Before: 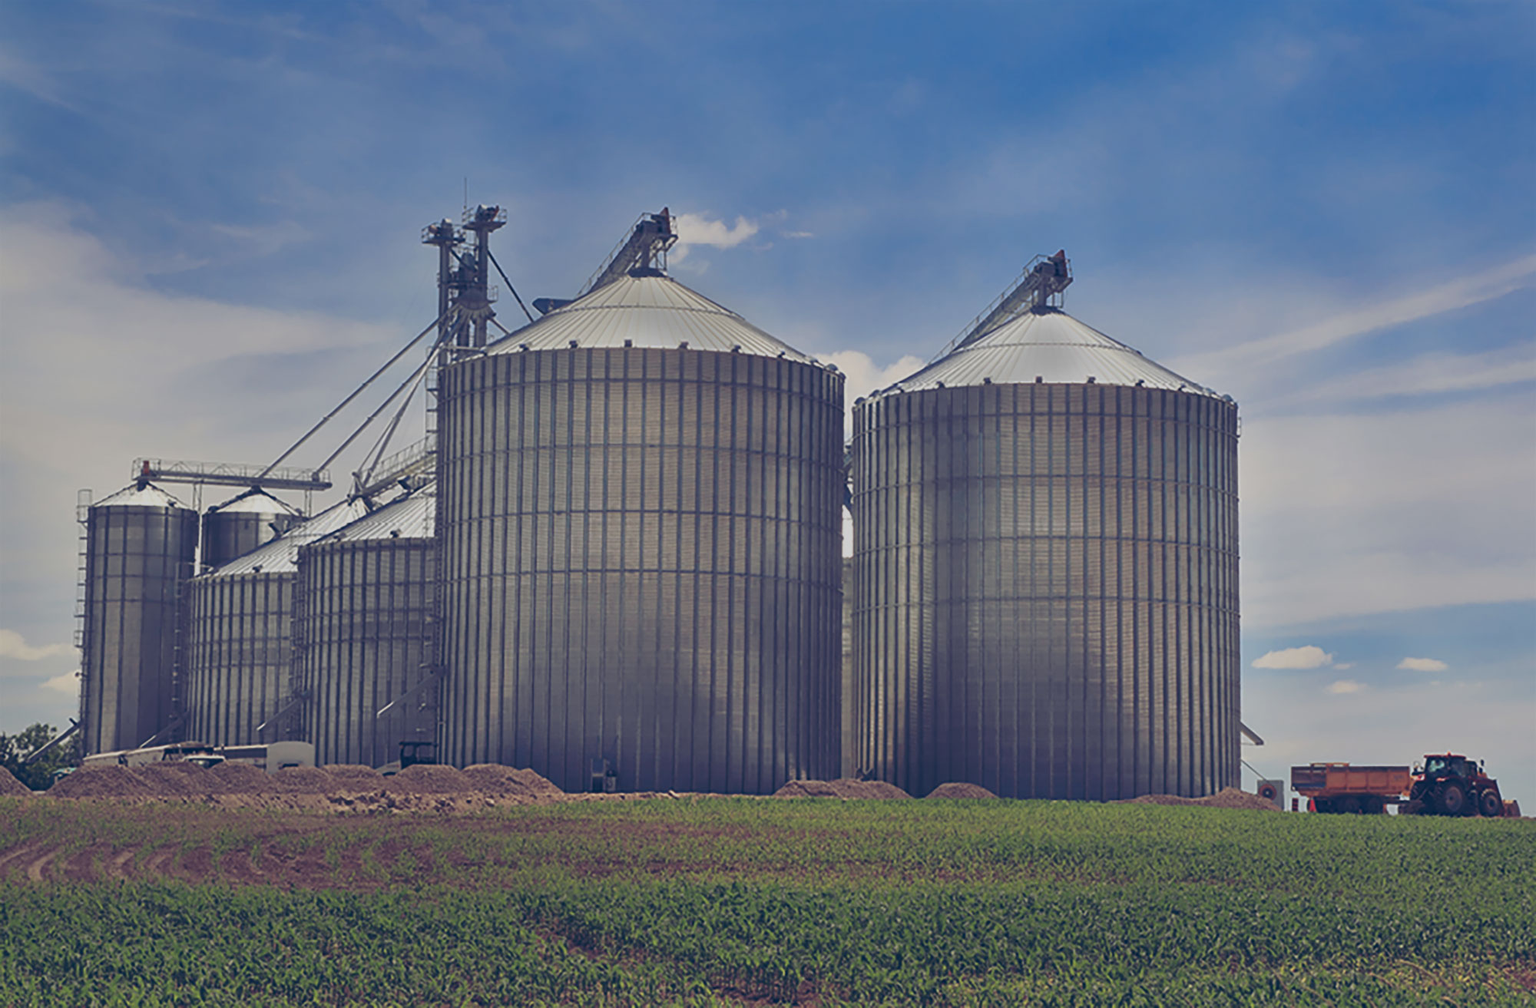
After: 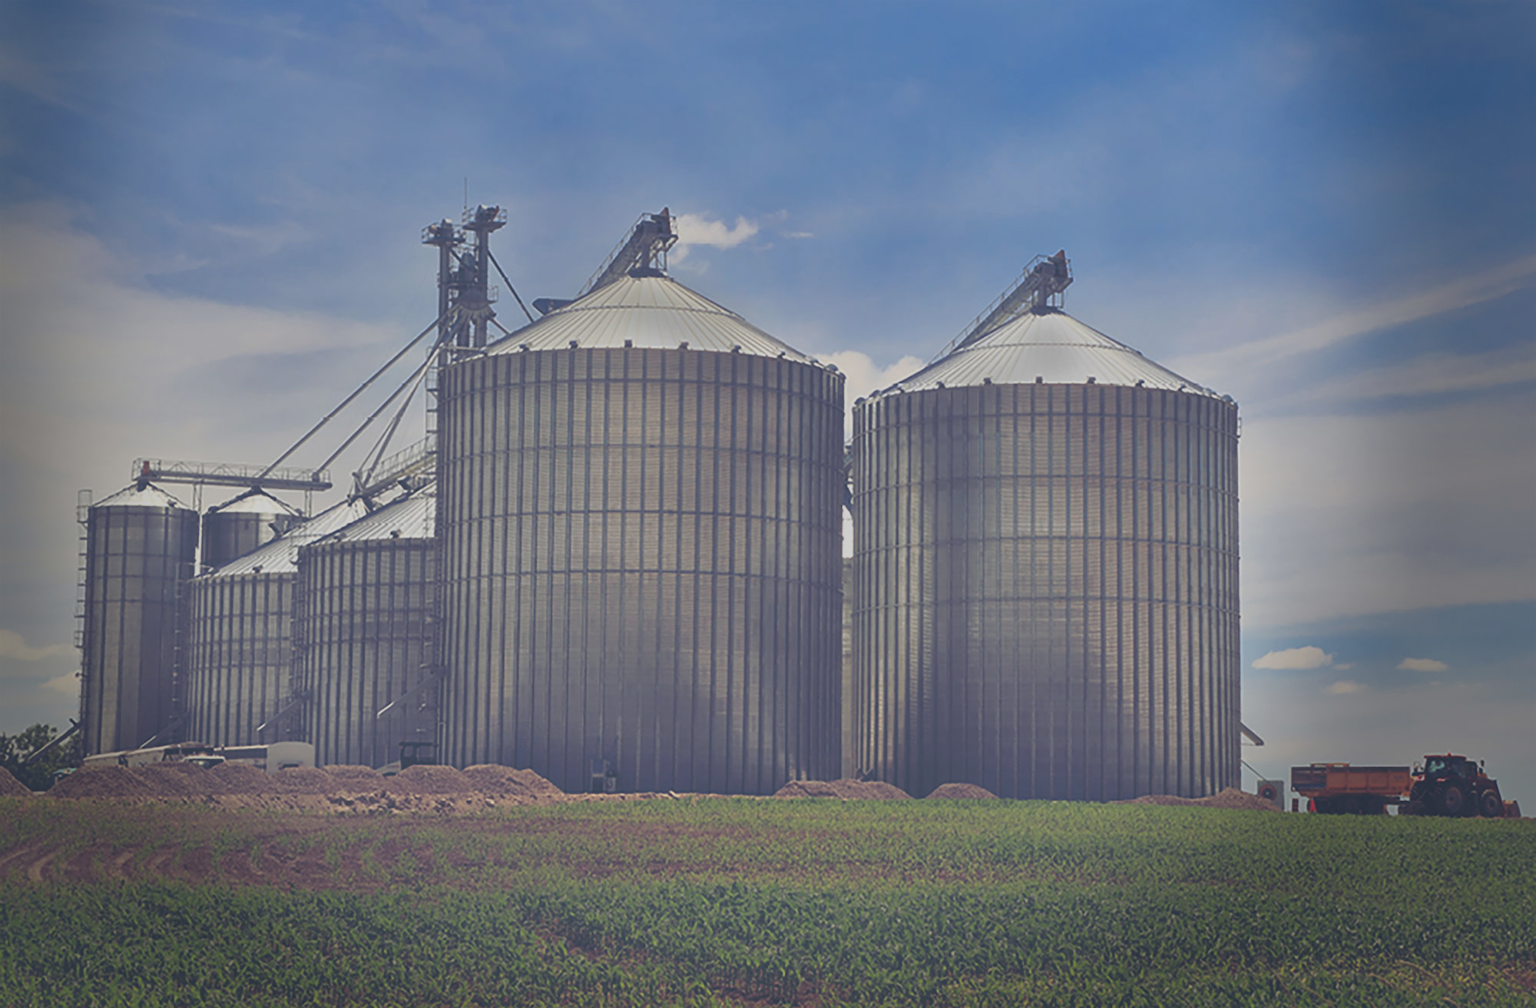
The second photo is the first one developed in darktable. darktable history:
vignetting: fall-off start 68.33%, fall-off radius 30%, saturation 0.042, center (-0.066, -0.311), width/height ratio 0.992, shape 0.85, dithering 8-bit output
shadows and highlights: on, module defaults
exposure: black level correction -0.041, exposure 0.064 EV, compensate highlight preservation false
